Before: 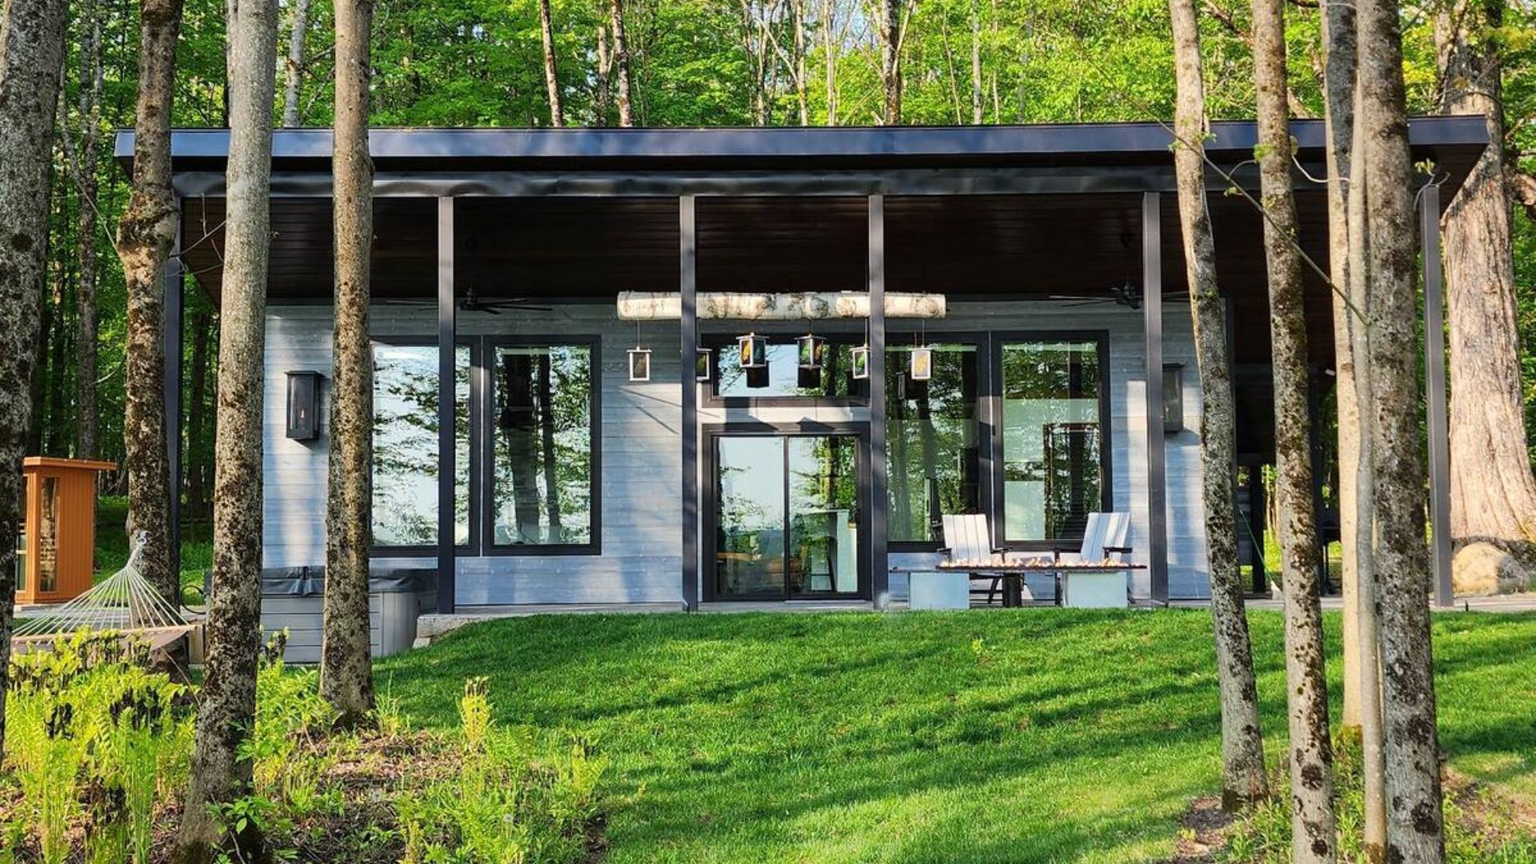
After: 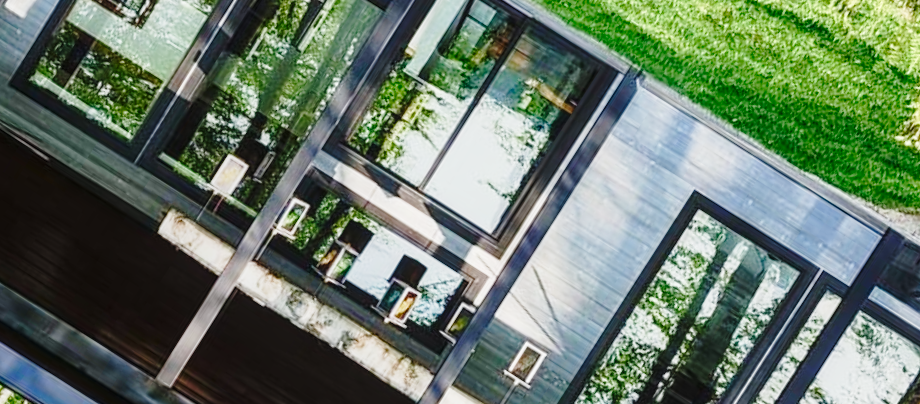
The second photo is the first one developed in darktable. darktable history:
local contrast: detail 110%
base curve: curves: ch0 [(0, 0) (0.028, 0.03) (0.121, 0.232) (0.46, 0.748) (0.859, 0.968) (1, 1)], preserve colors none
color balance rgb: linear chroma grading › shadows -1.667%, linear chroma grading › highlights -14.852%, linear chroma grading › global chroma -9.516%, linear chroma grading › mid-tones -10.016%, perceptual saturation grading › global saturation 20%, perceptual saturation grading › highlights -49.672%, perceptual saturation grading › shadows 25.25%, global vibrance 20%
crop and rotate: angle 147.38°, left 9.127%, top 15.57%, right 4.545%, bottom 16.937%
